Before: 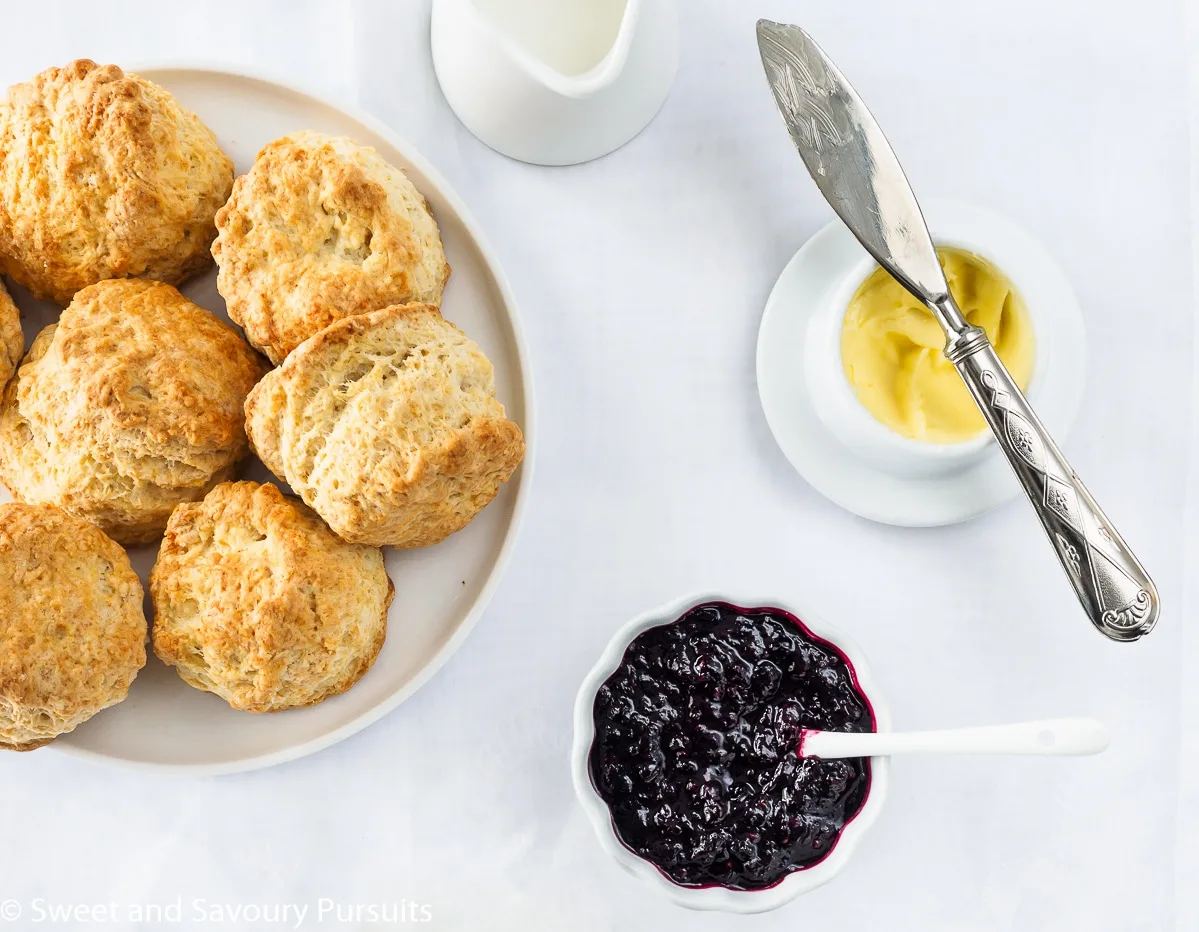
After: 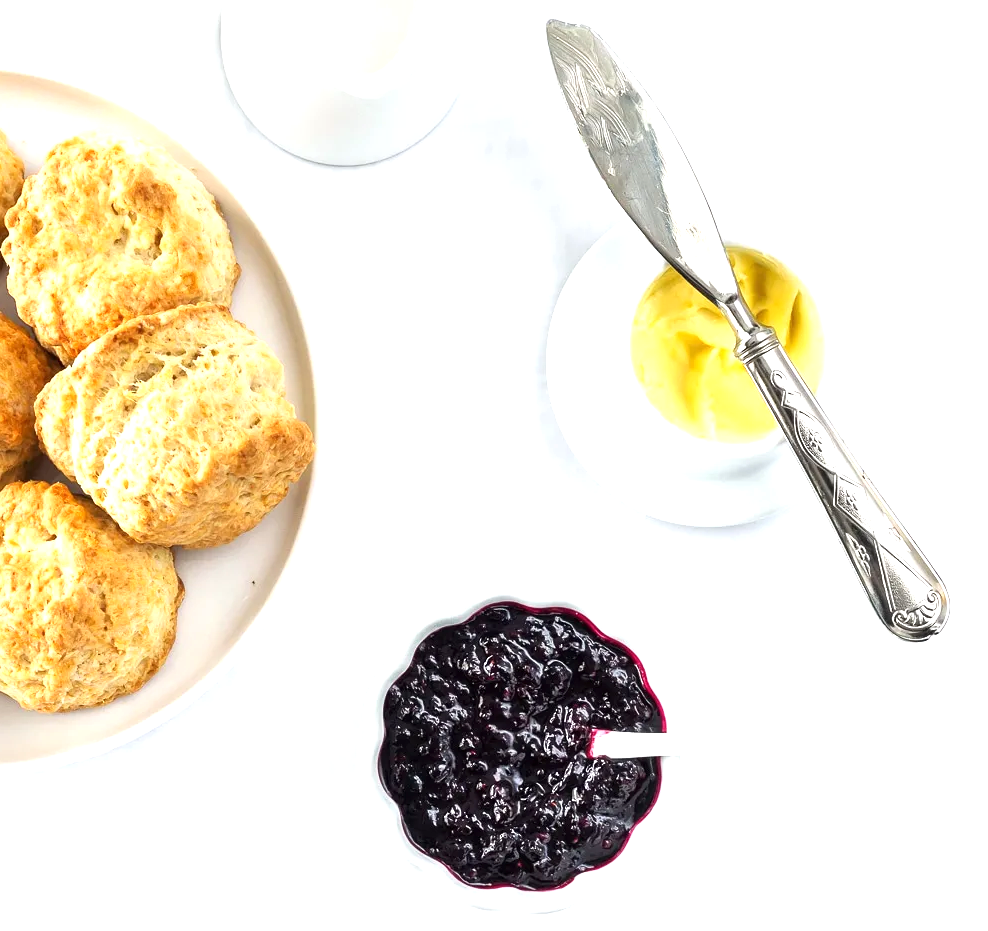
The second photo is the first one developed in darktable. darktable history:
exposure: black level correction 0, exposure 0.695 EV, compensate exposure bias true, compensate highlight preservation false
crop: left 17.556%, bottom 0.028%
